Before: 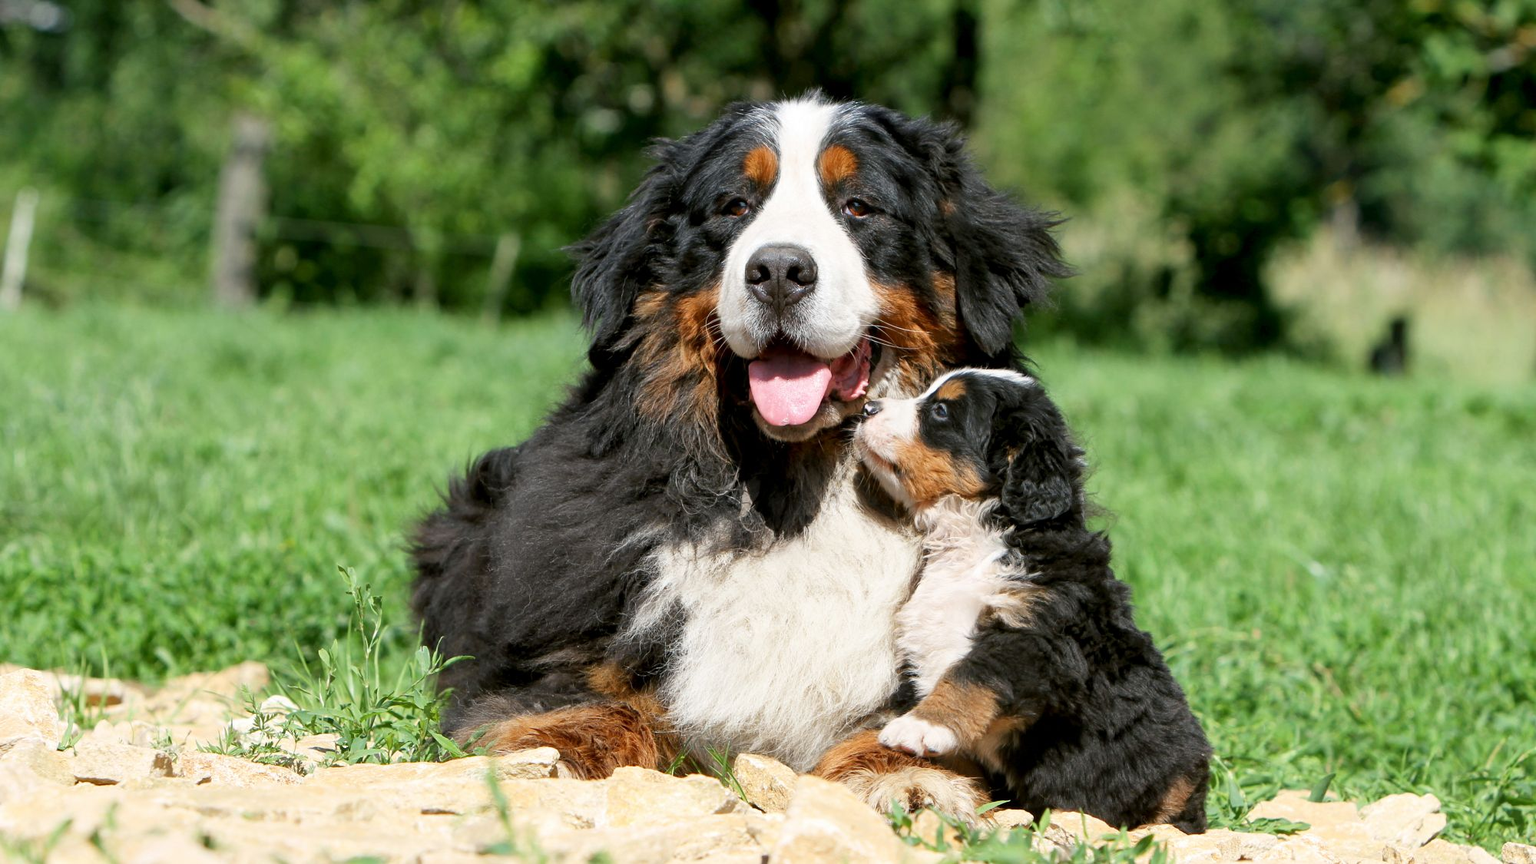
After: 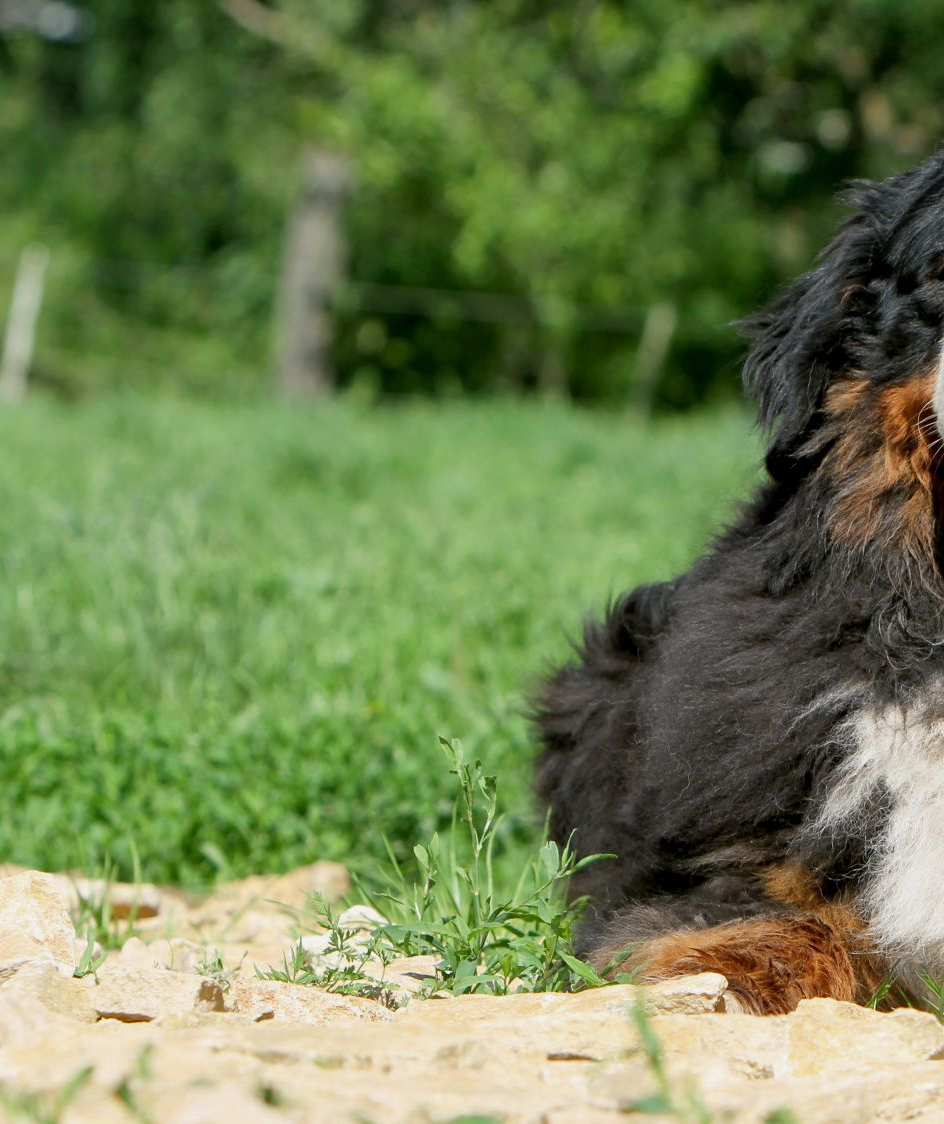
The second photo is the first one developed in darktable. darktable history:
crop and rotate: left 0.062%, top 0%, right 52.702%
base curve: preserve colors none
shadows and highlights: shadows 25.17, white point adjustment -3.11, highlights -29.68
